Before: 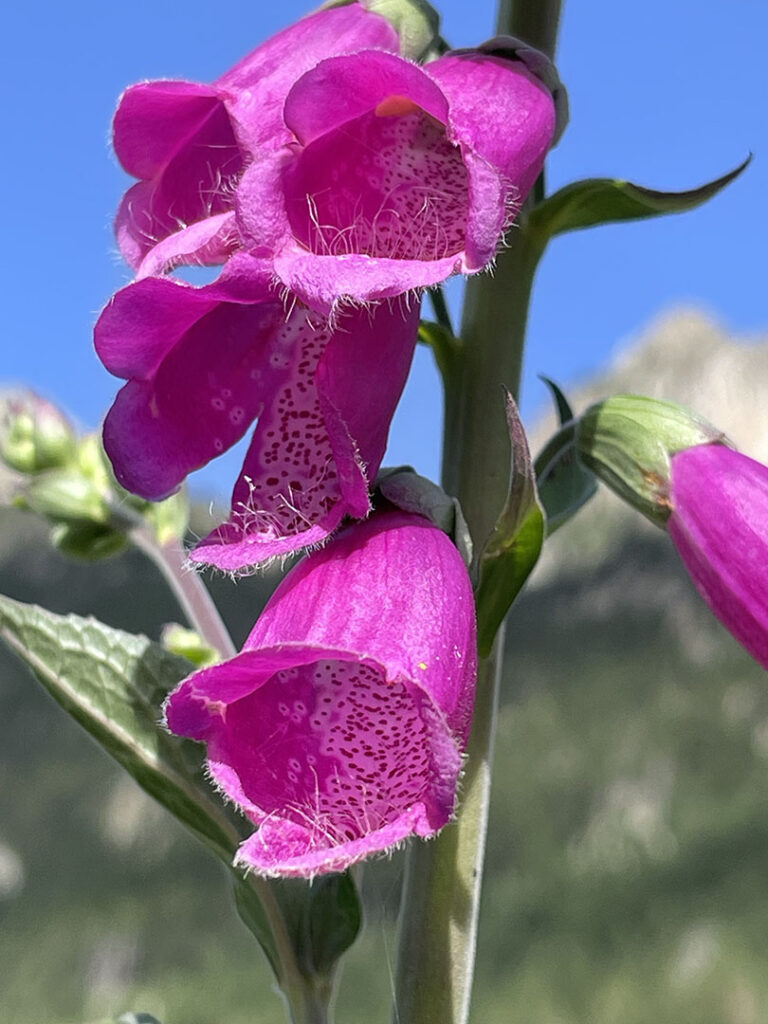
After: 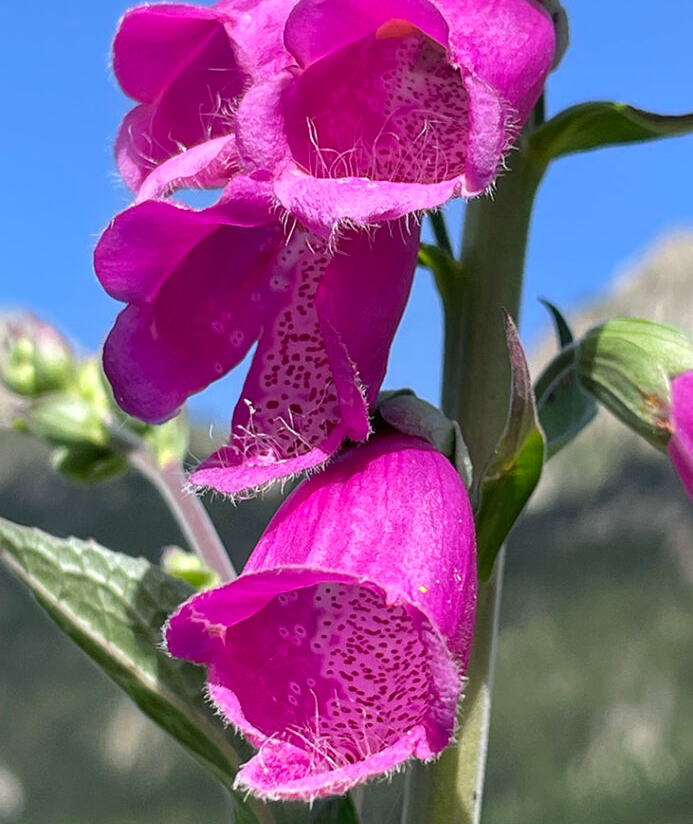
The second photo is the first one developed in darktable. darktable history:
crop: top 7.525%, right 9.739%, bottom 11.942%
